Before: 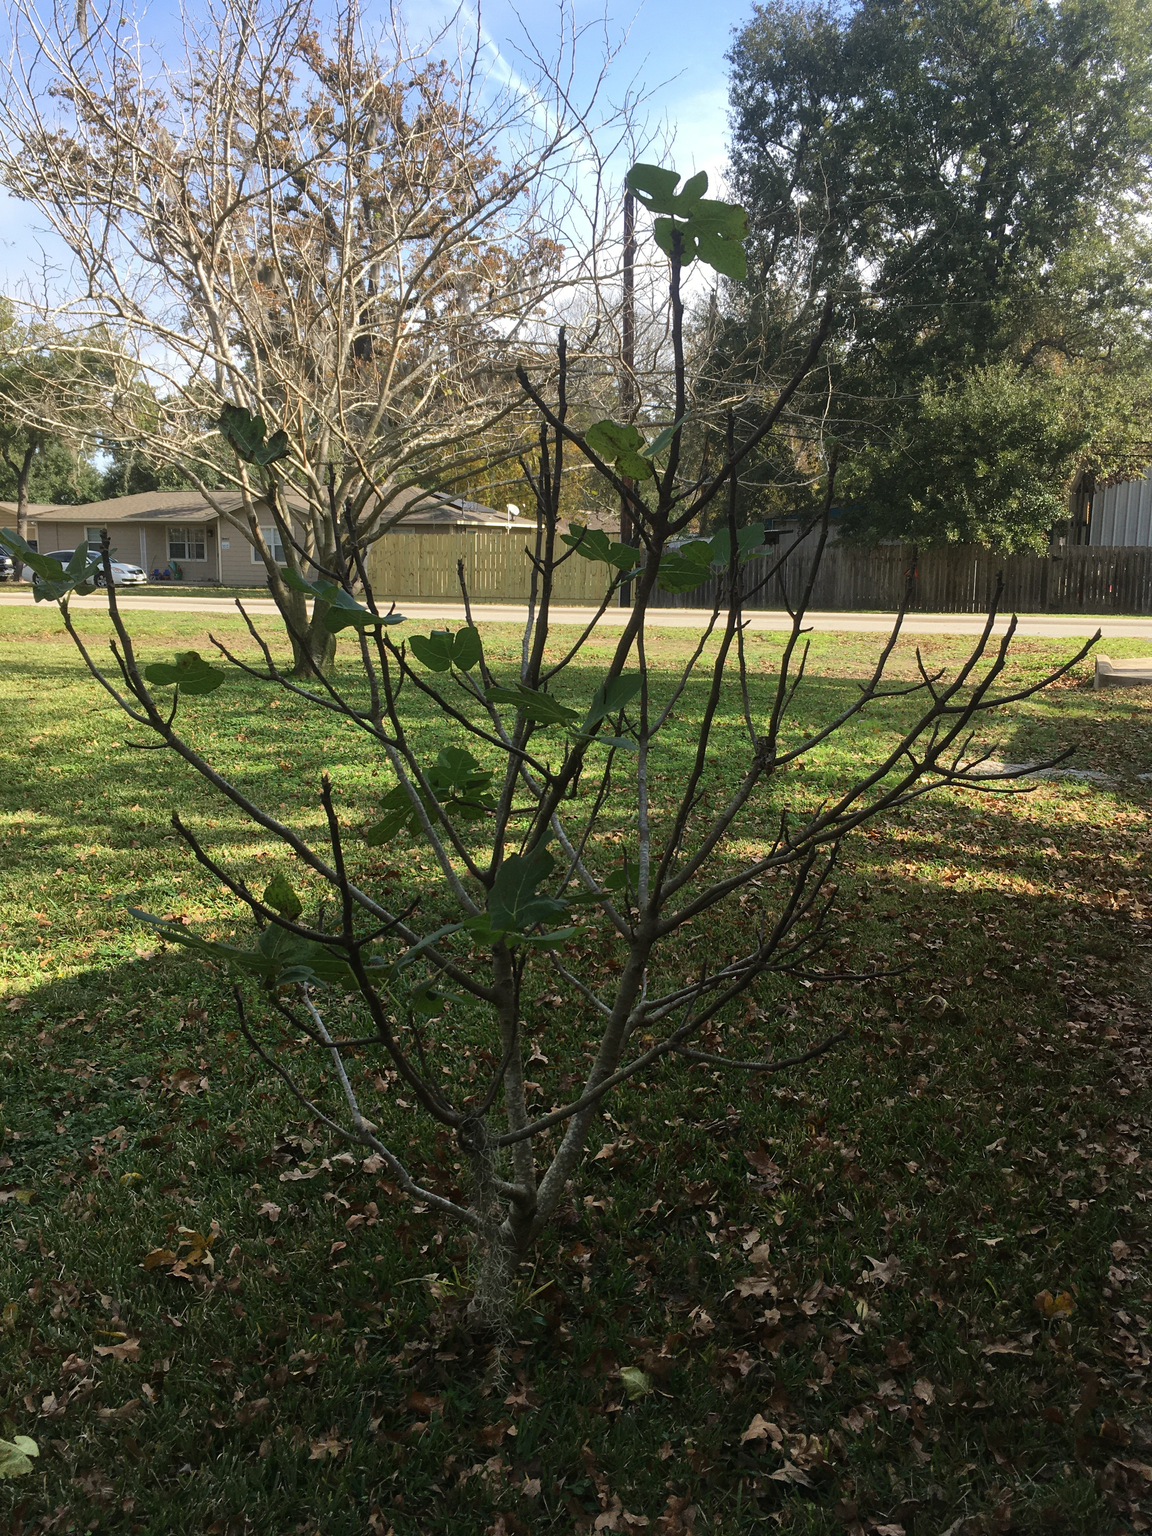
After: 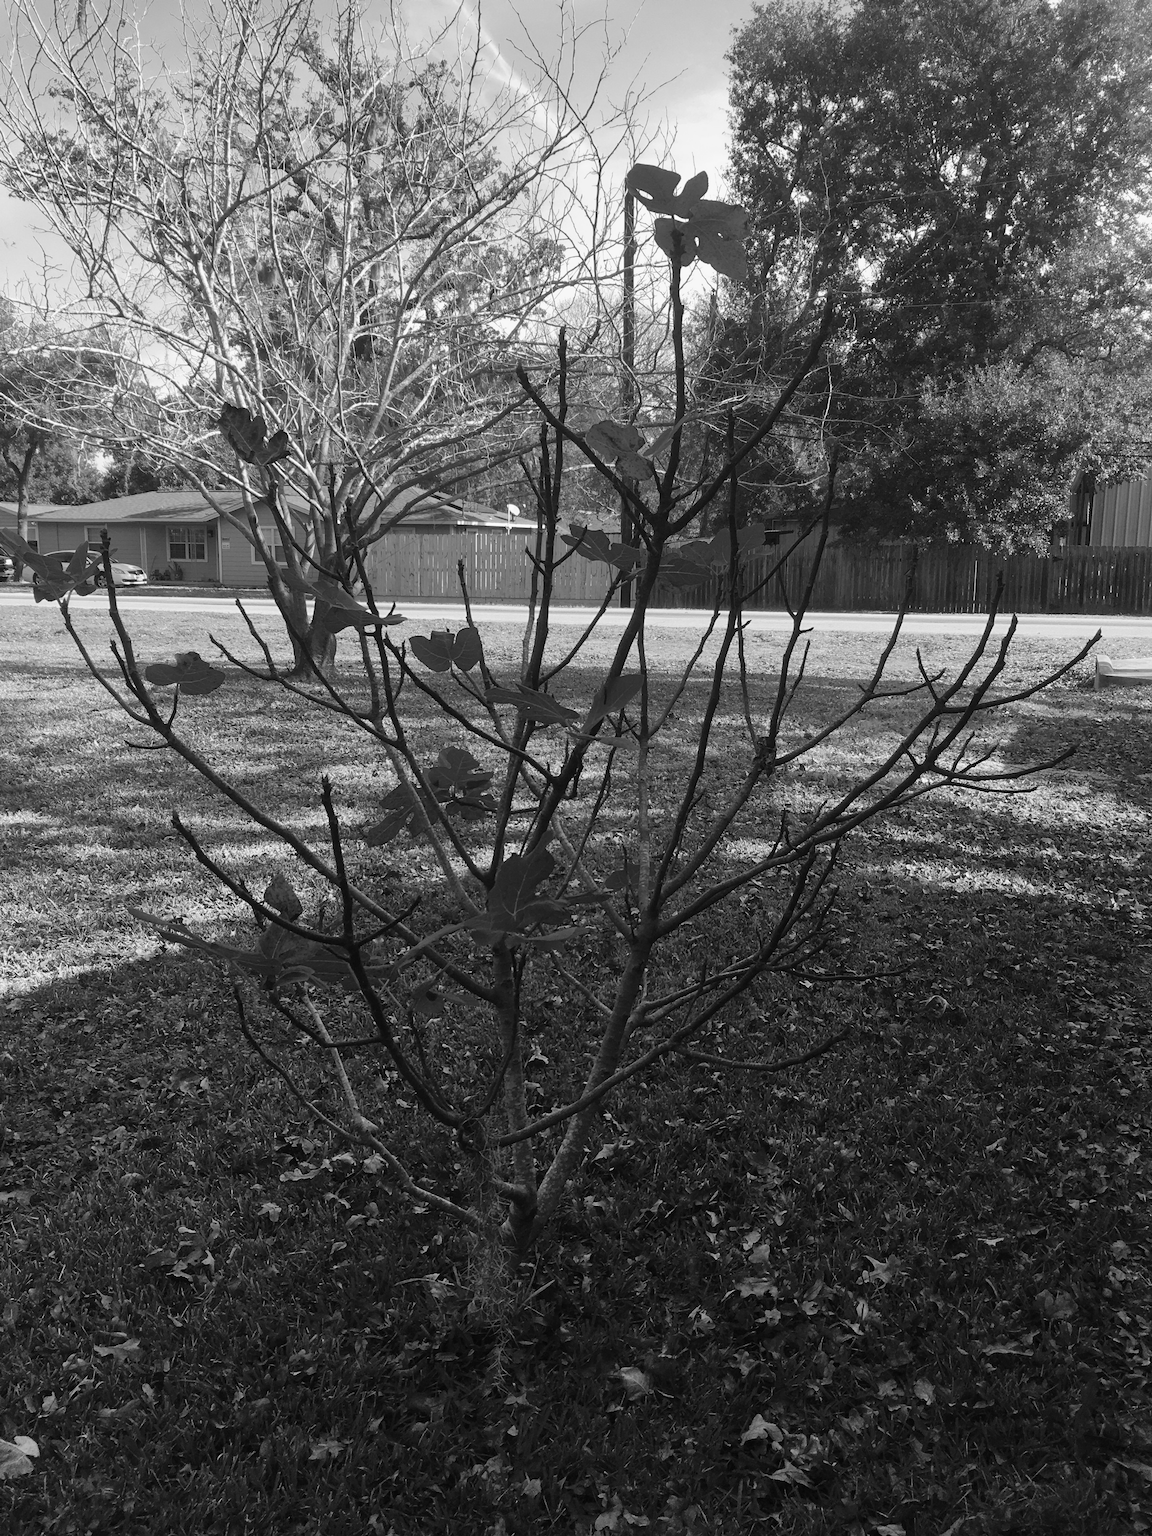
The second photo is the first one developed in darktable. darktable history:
white balance: red 0.967, blue 1.119, emerald 0.756
monochrome: a 32, b 64, size 2.3
